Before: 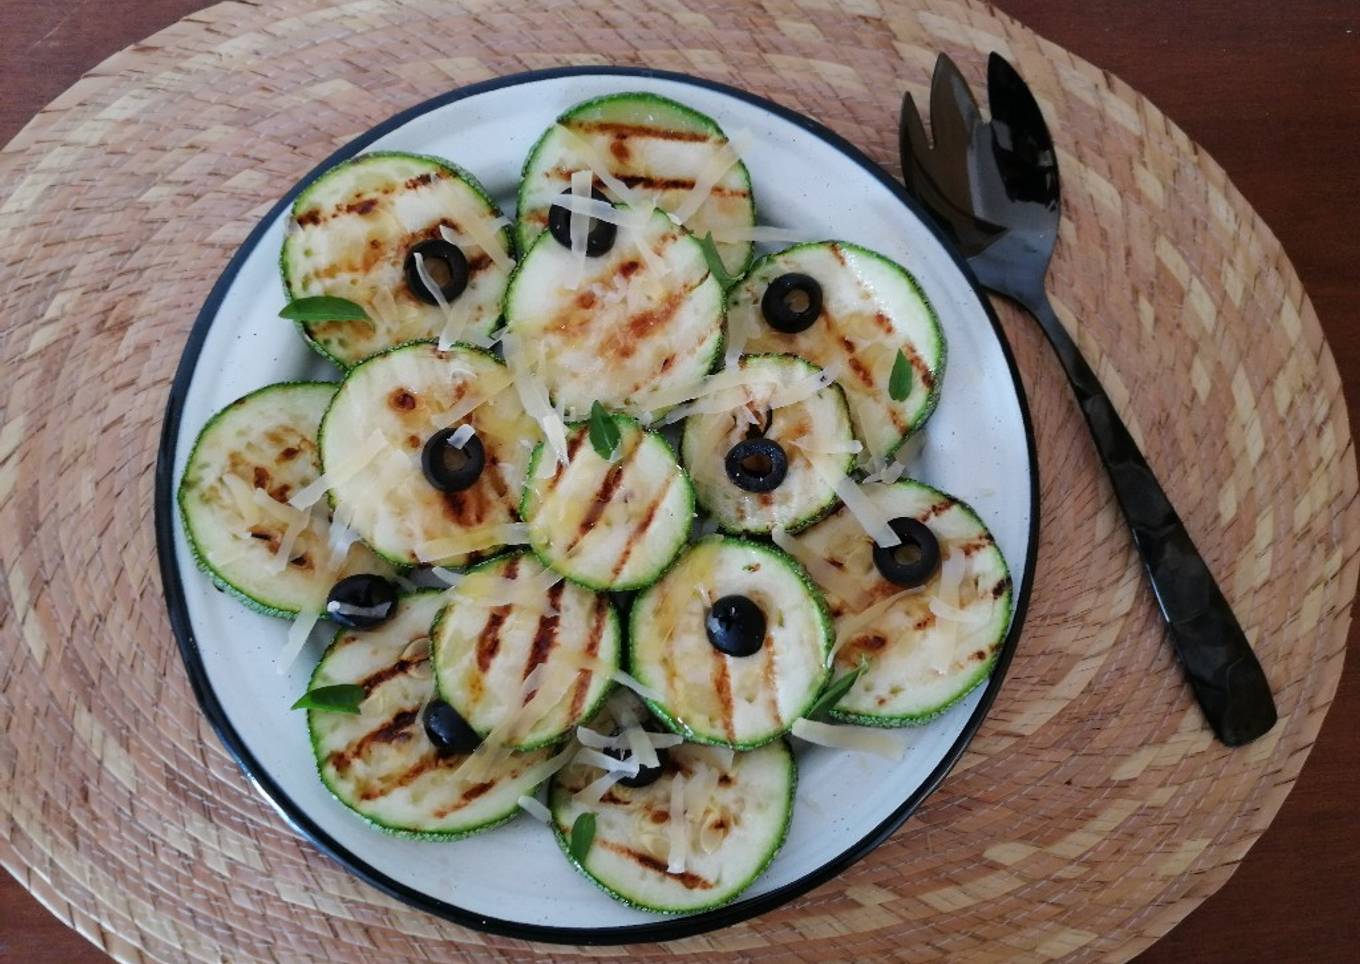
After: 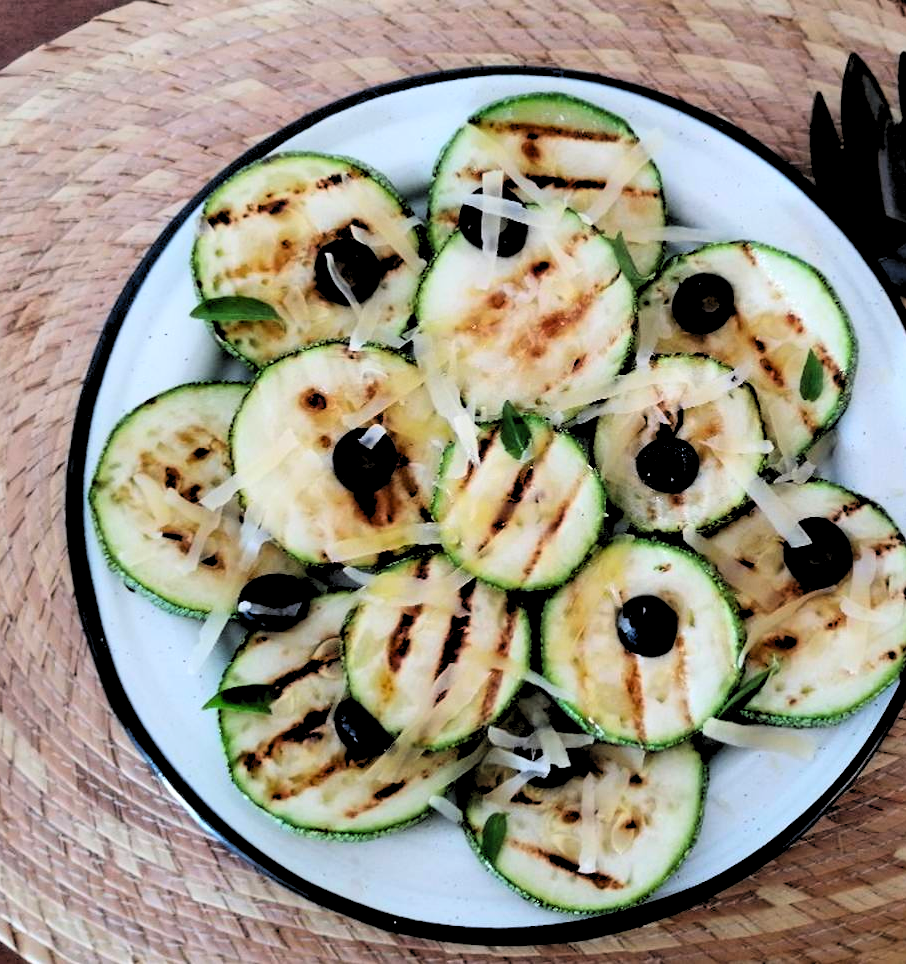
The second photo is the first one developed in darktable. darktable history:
contrast brightness saturation: contrast 0.2, brightness 0.16, saturation 0.22
crop and rotate: left 6.617%, right 26.717%
rgb levels: levels [[0.034, 0.472, 0.904], [0, 0.5, 1], [0, 0.5, 1]]
